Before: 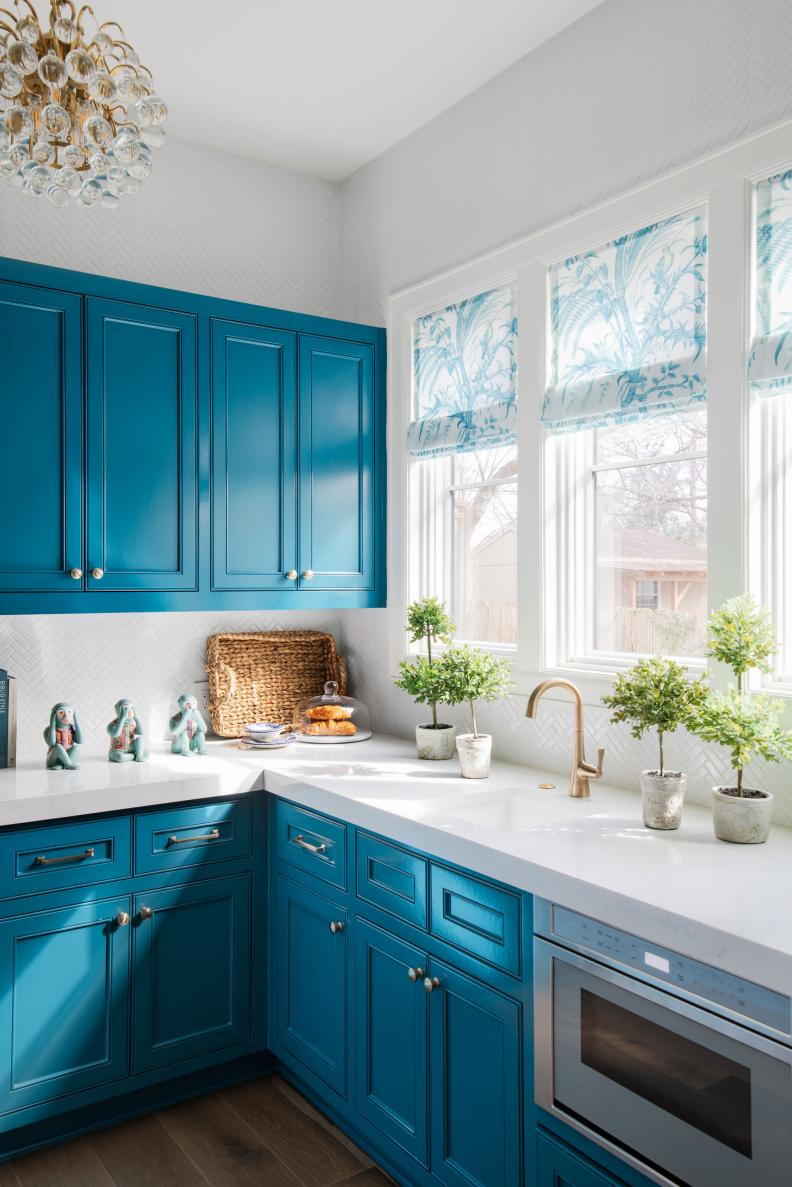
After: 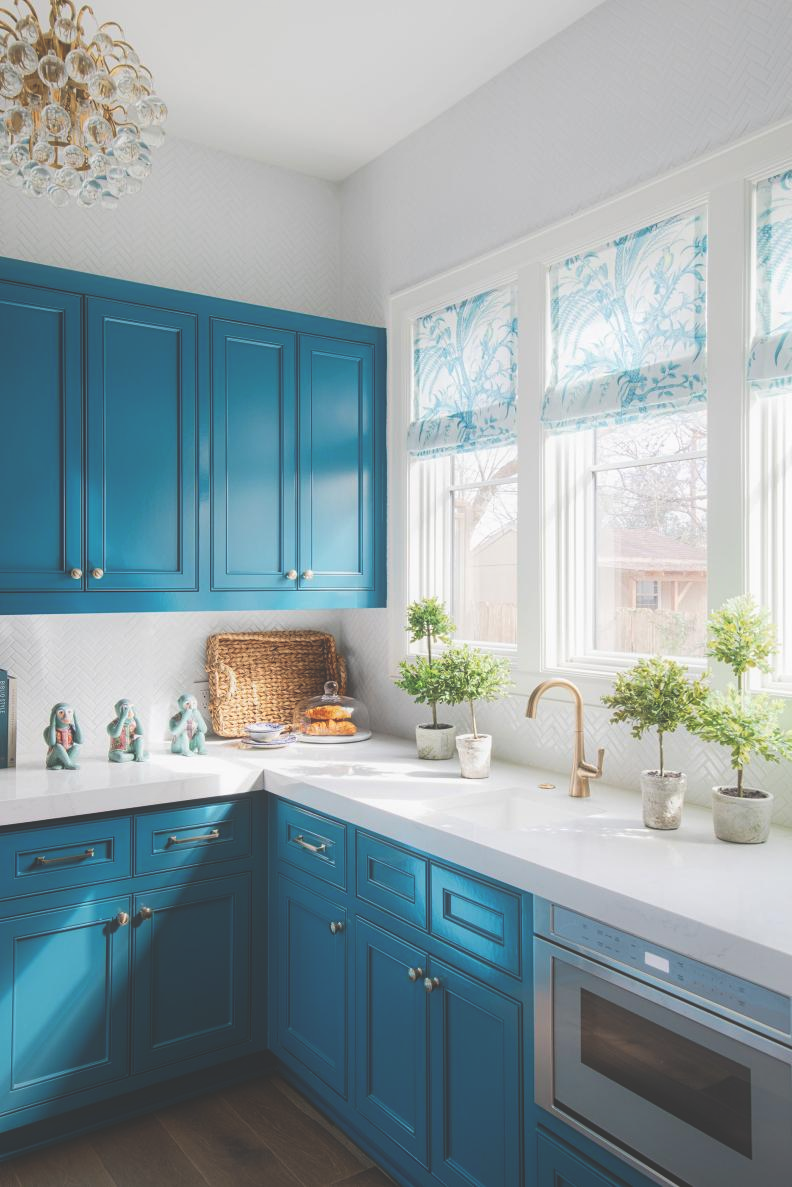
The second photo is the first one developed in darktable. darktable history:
exposure: black level correction -0.028, compensate highlight preservation false
contrast equalizer: y [[0.5, 0.486, 0.447, 0.446, 0.489, 0.5], [0.5 ×6], [0.5 ×6], [0 ×6], [0 ×6]]
